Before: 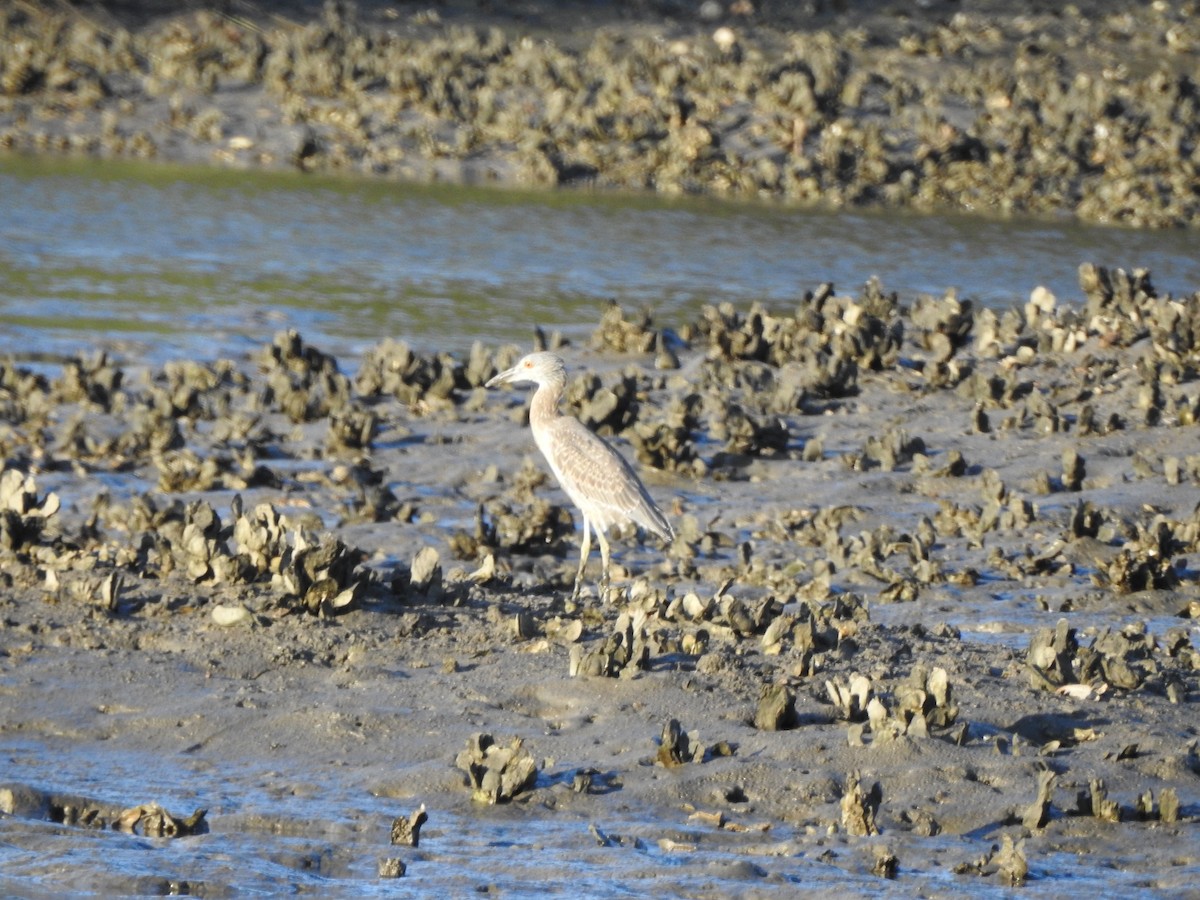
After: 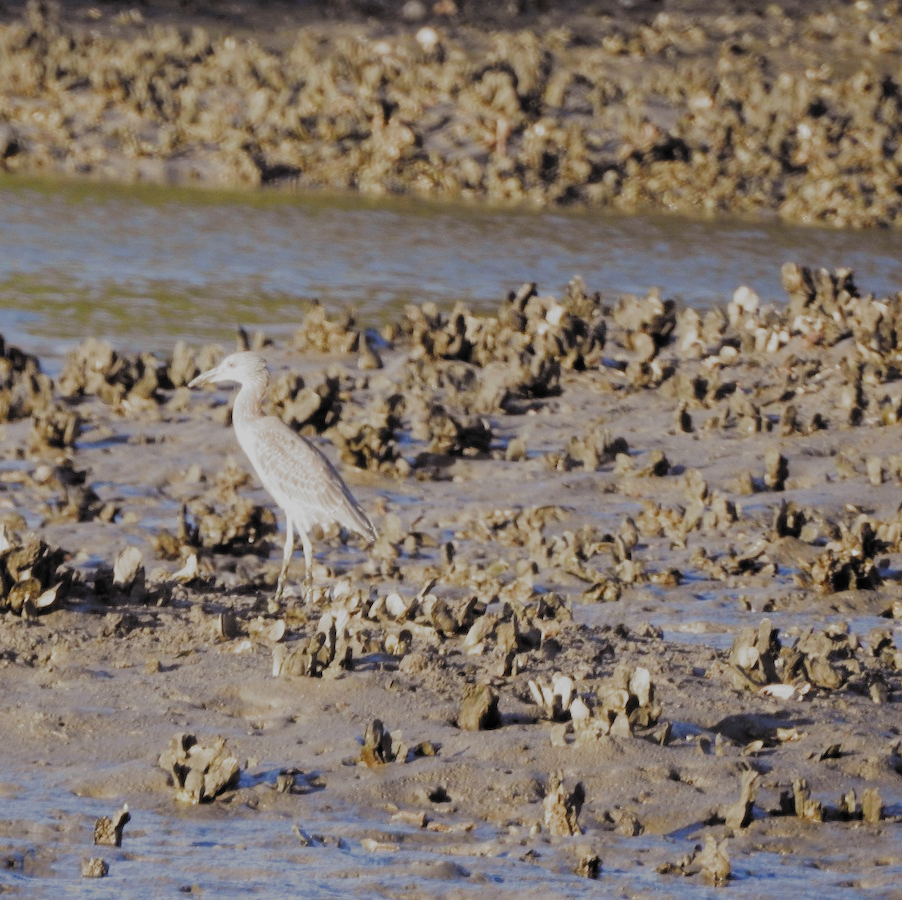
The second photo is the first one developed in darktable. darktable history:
filmic rgb: black relative exposure -5.04 EV, white relative exposure 3.19 EV, hardness 3.41, contrast 1.2, highlights saturation mix -30.16%, add noise in highlights 0.002, preserve chrominance max RGB, color science v3 (2019), use custom middle-gray values true, contrast in highlights soft
crop and rotate: left 24.779%
color balance rgb: shadows lift › chroma 0.808%, shadows lift › hue 115.54°, power › chroma 1.534%, power › hue 28.65°, highlights gain › chroma 0.115%, highlights gain › hue 329.87°, perceptual saturation grading › global saturation 0.941%, global vibrance 23.865%, contrast -24.579%
